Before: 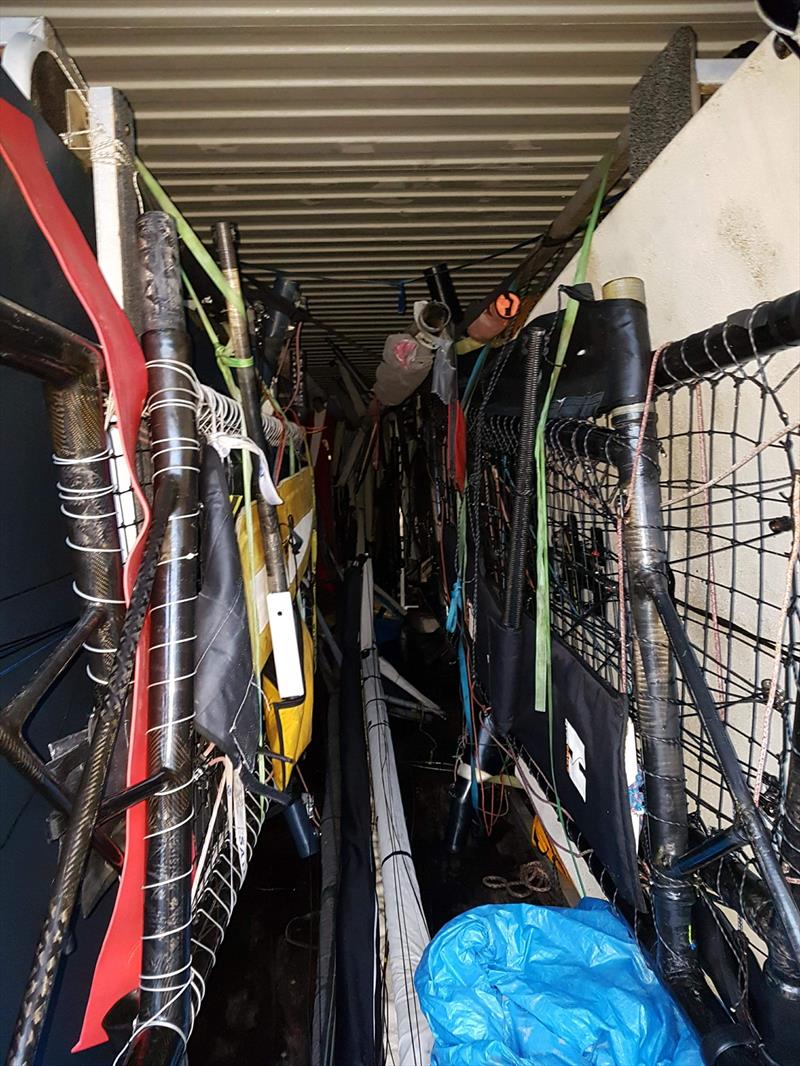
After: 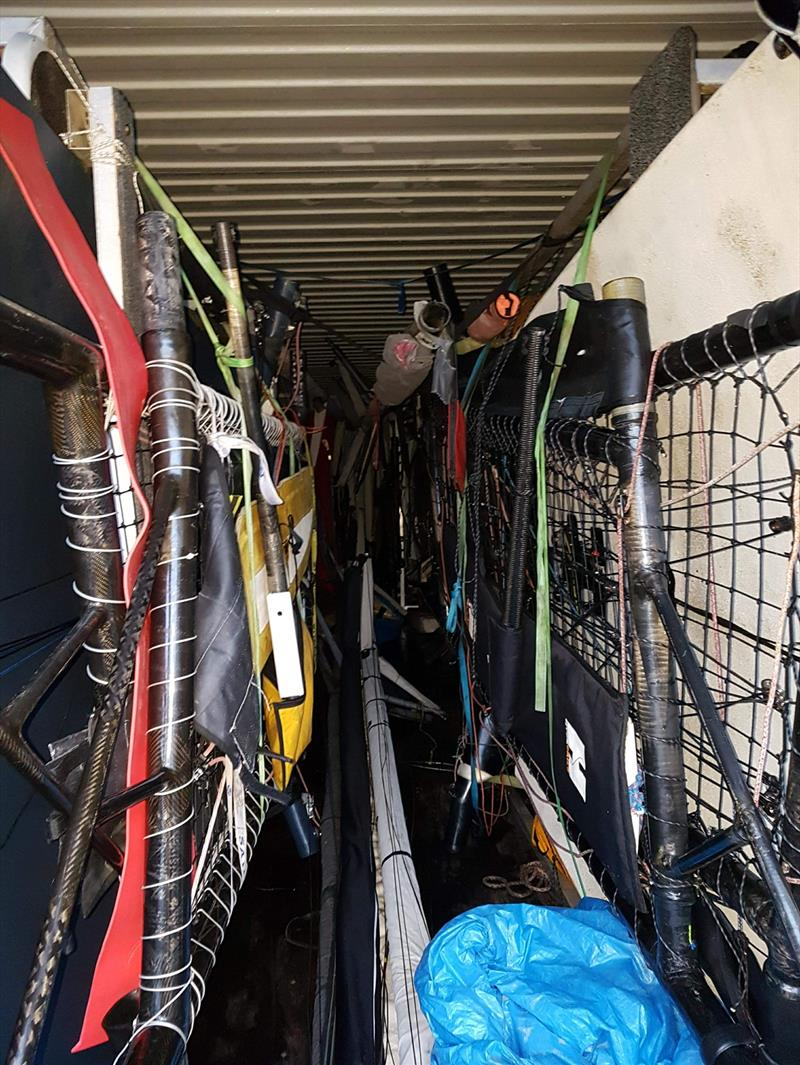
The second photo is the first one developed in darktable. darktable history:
crop and rotate: top 0.016%, bottom 0.016%
